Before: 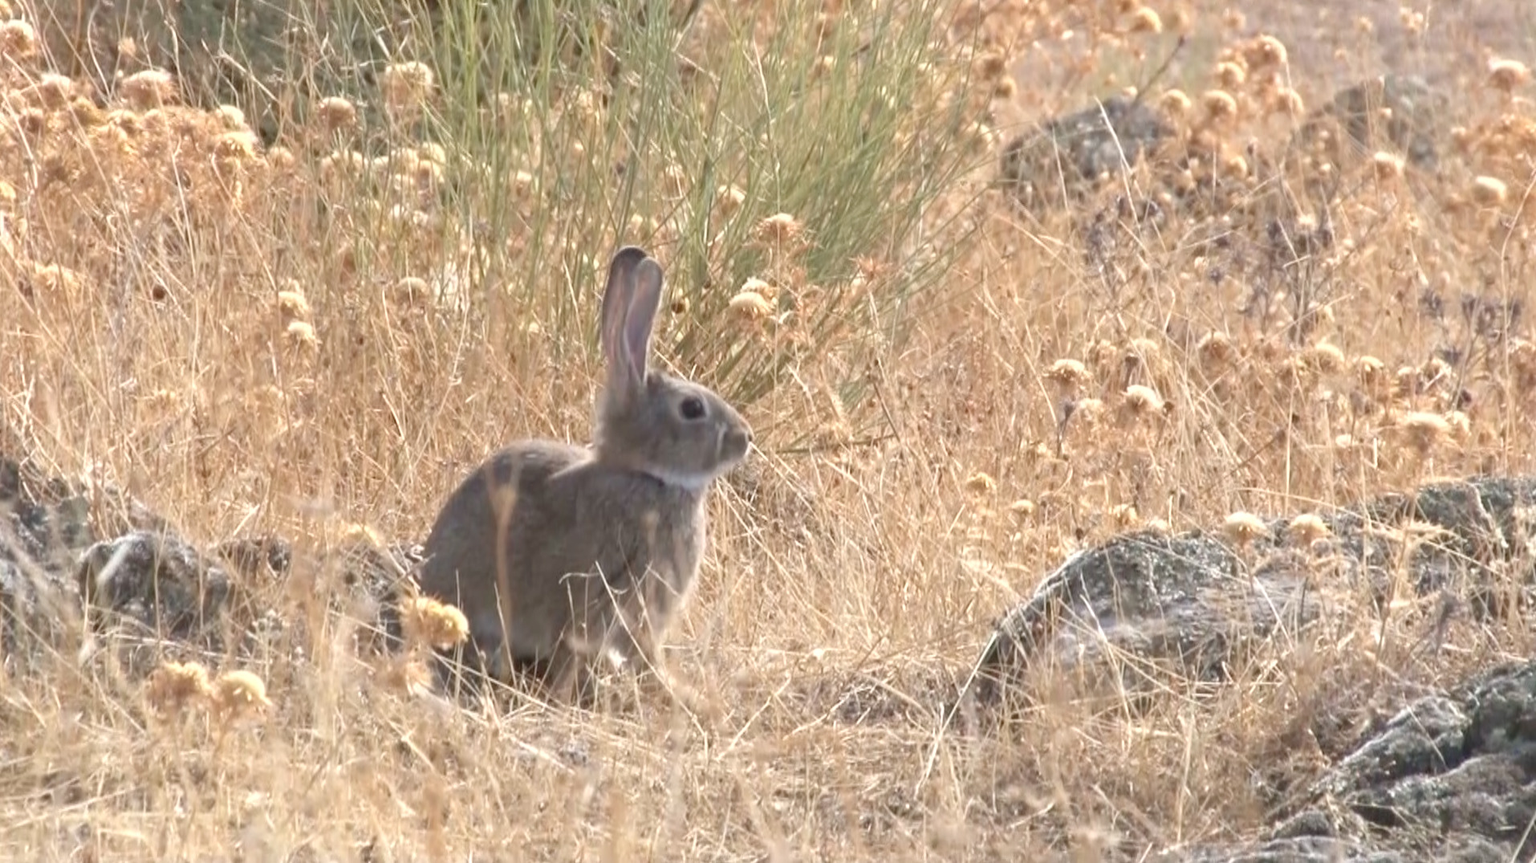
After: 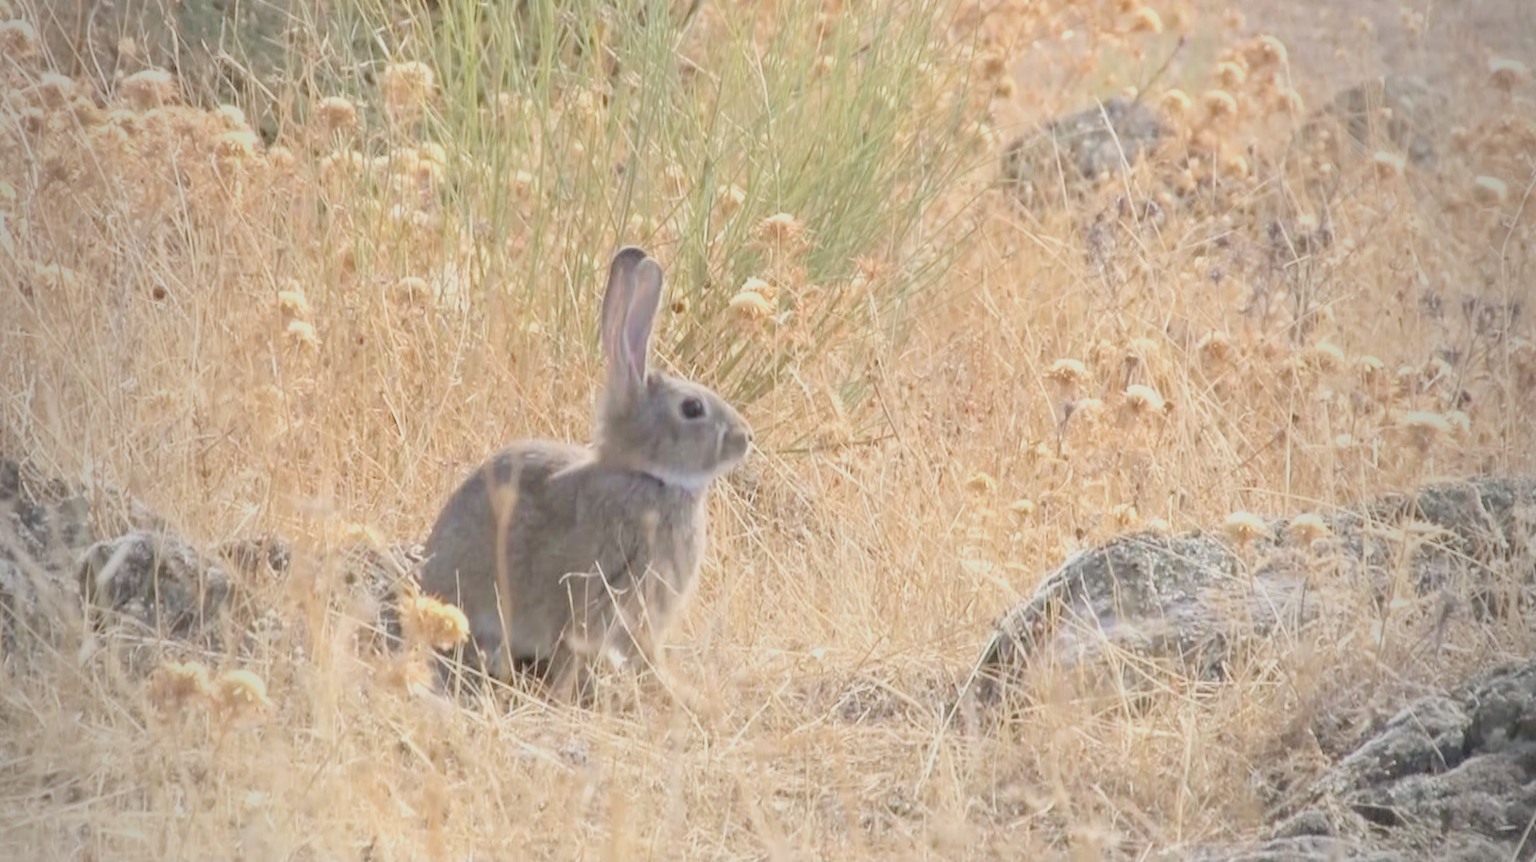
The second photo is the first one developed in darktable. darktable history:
filmic rgb: black relative exposure -8.79 EV, white relative exposure 4.98 EV, threshold 3 EV, target black luminance 0%, hardness 3.77, latitude 66.33%, contrast 0.822, shadows ↔ highlights balance 20%, color science v5 (2021), contrast in shadows safe, contrast in highlights safe, enable highlight reconstruction true
vignetting: fall-off start 97%, fall-off radius 100%, width/height ratio 0.609, unbound false
contrast brightness saturation: contrast 0.14, brightness 0.21
